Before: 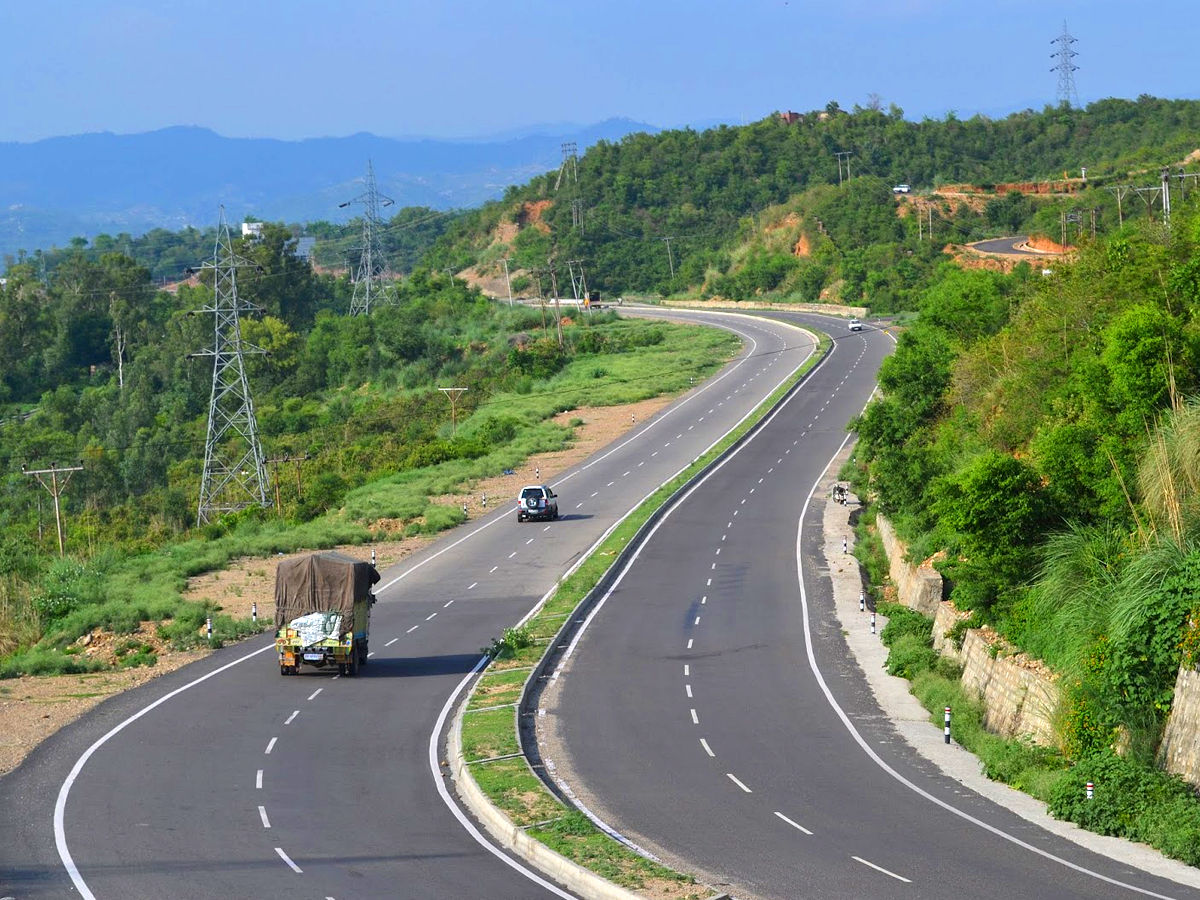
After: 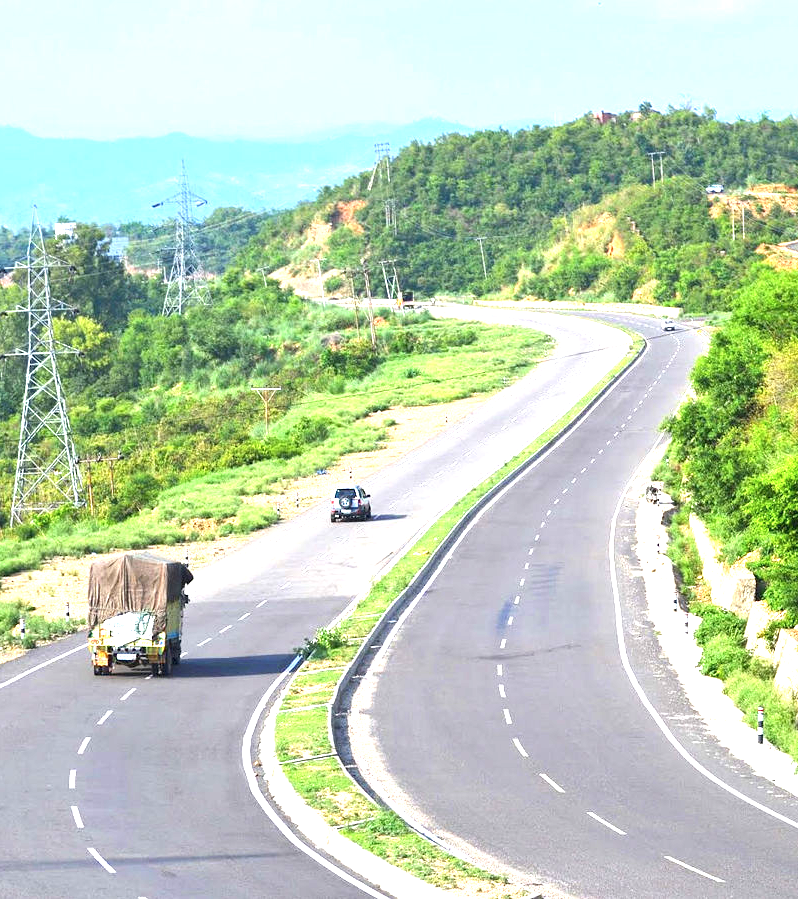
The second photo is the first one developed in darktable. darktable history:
crop and rotate: left 15.636%, right 17.786%
contrast equalizer: y [[0.5, 0.5, 0.5, 0.539, 0.64, 0.611], [0.5 ×6], [0.5 ×6], [0 ×6], [0 ×6]], mix 0.134
exposure: black level correction 0, exposure 1.635 EV, compensate highlight preservation false
contrast brightness saturation: saturation -0.045
